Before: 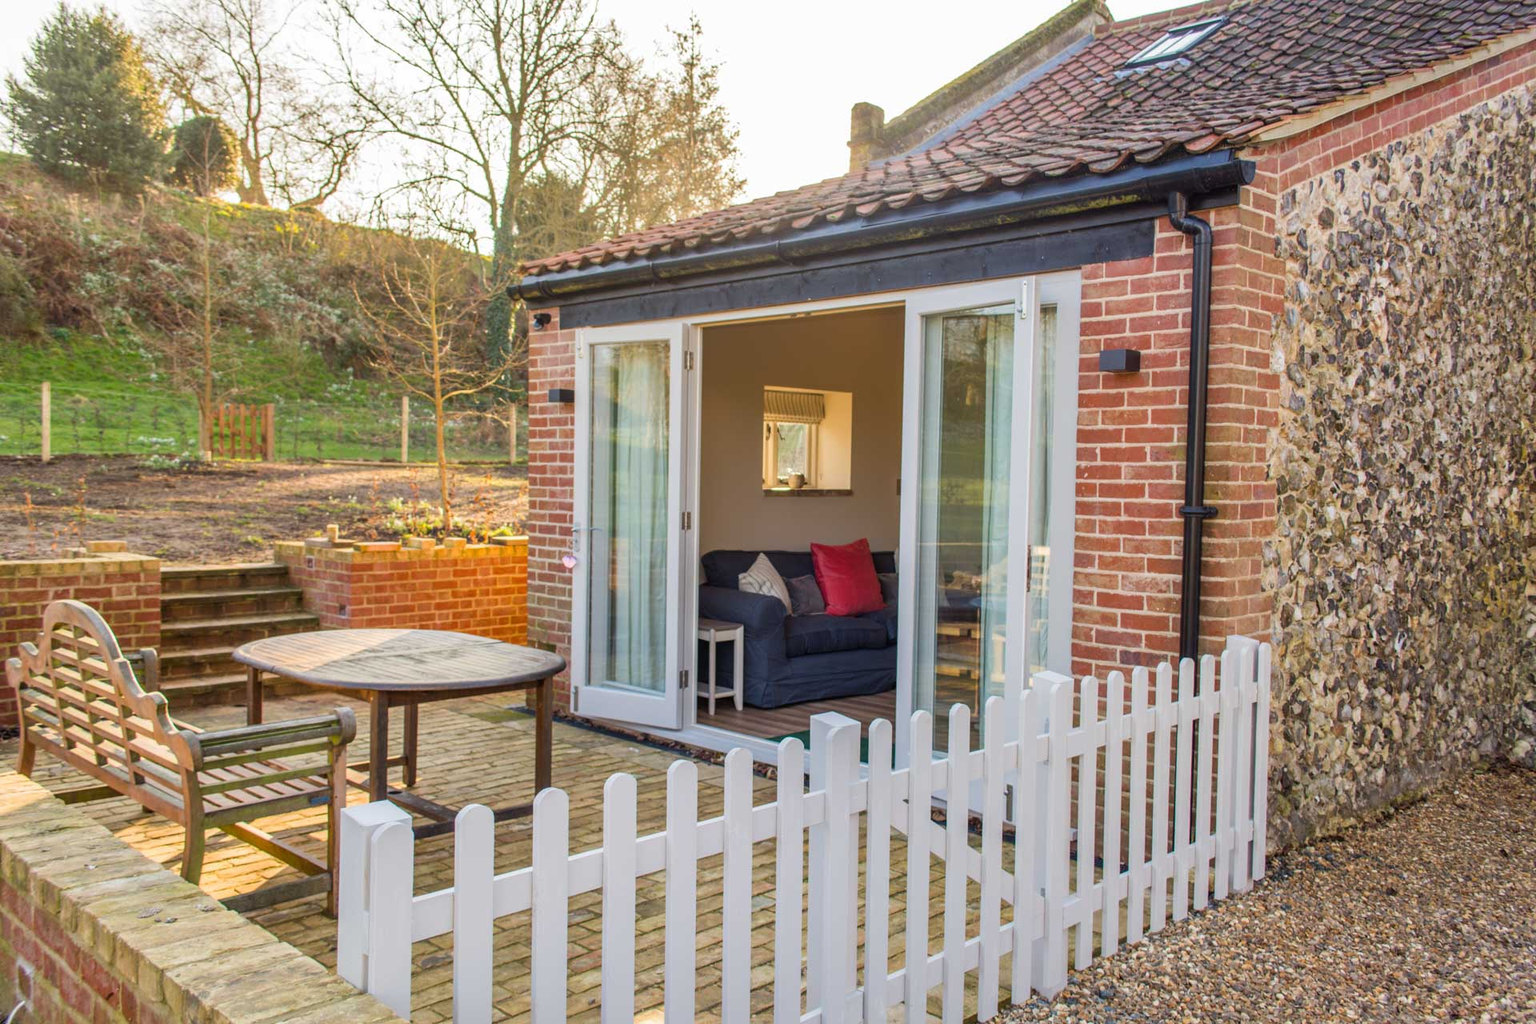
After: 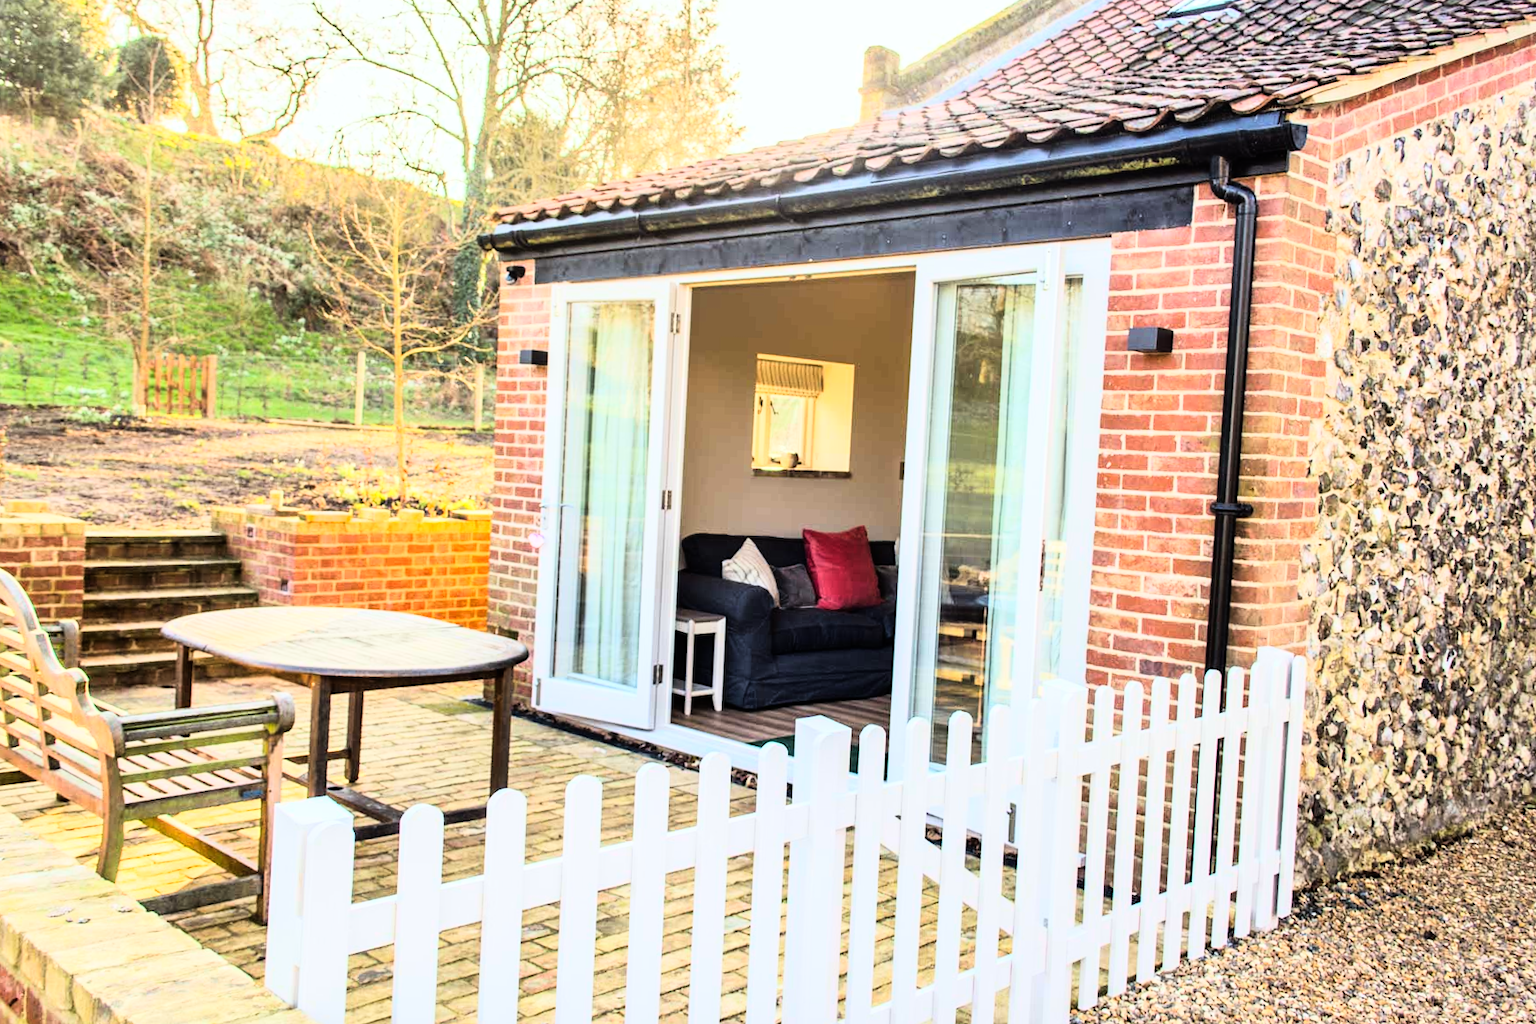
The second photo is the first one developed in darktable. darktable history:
rgb curve: curves: ch0 [(0, 0) (0.21, 0.15) (0.24, 0.21) (0.5, 0.75) (0.75, 0.96) (0.89, 0.99) (1, 1)]; ch1 [(0, 0.02) (0.21, 0.13) (0.25, 0.2) (0.5, 0.67) (0.75, 0.9) (0.89, 0.97) (1, 1)]; ch2 [(0, 0.02) (0.21, 0.13) (0.25, 0.2) (0.5, 0.67) (0.75, 0.9) (0.89, 0.97) (1, 1)], compensate middle gray true
white balance: red 0.978, blue 0.999
crop and rotate: angle -1.96°, left 3.097%, top 4.154%, right 1.586%, bottom 0.529%
